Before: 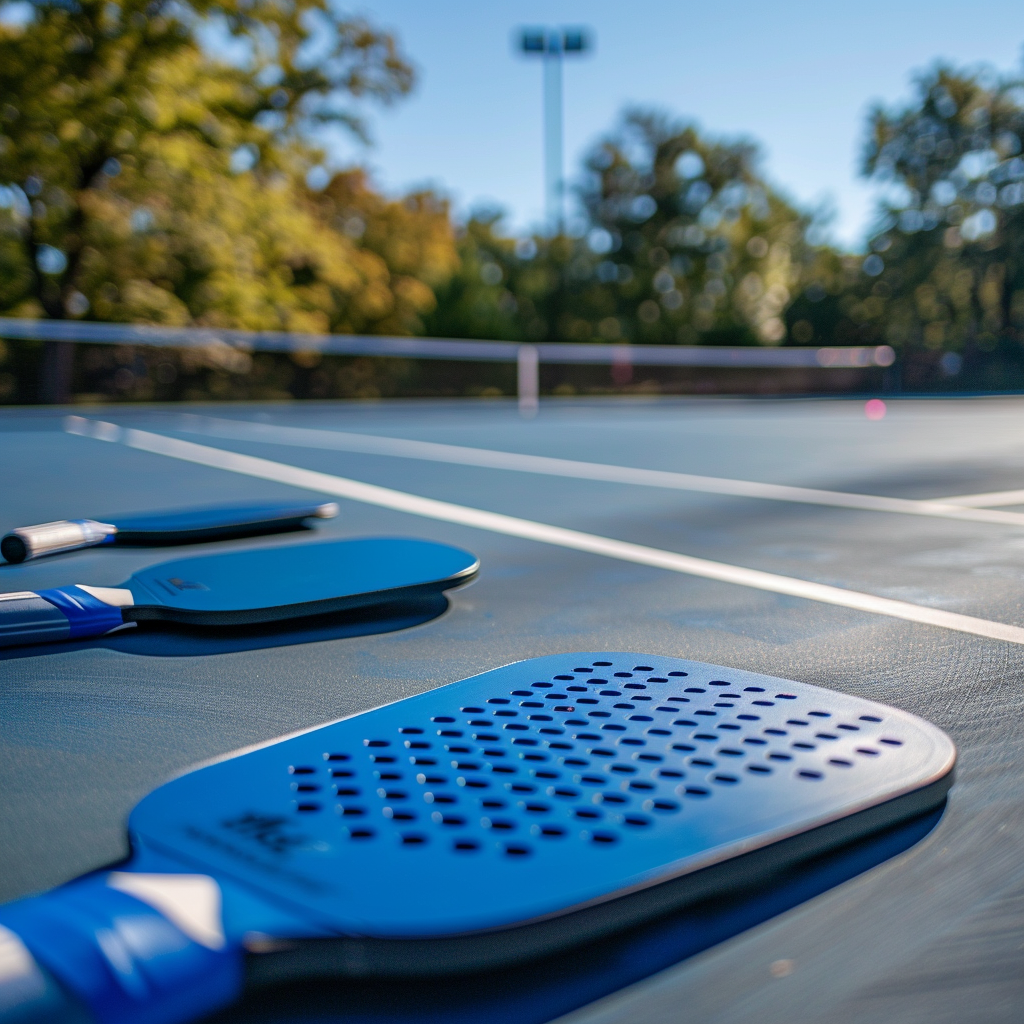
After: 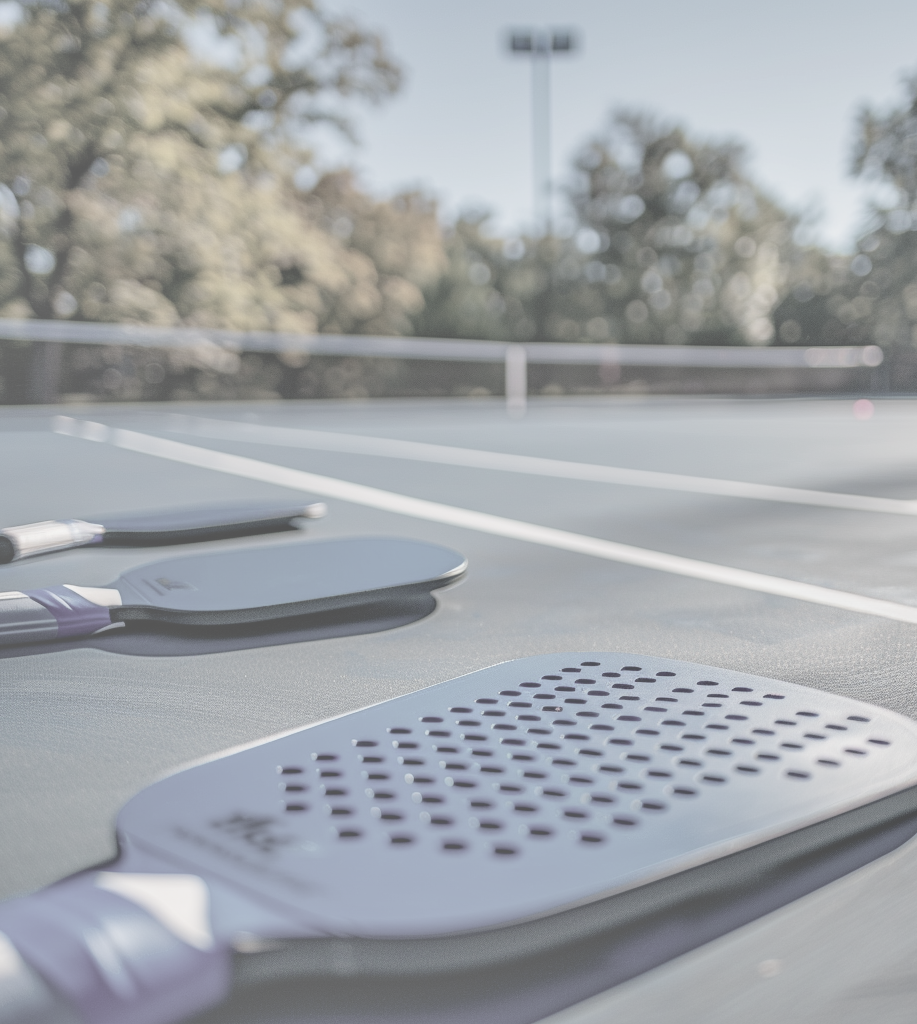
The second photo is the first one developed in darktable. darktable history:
shadows and highlights: low approximation 0.01, soften with gaussian
local contrast: on, module defaults
contrast brightness saturation: contrast -0.306, brightness 0.744, saturation -0.779
crop and rotate: left 1.267%, right 9.097%
